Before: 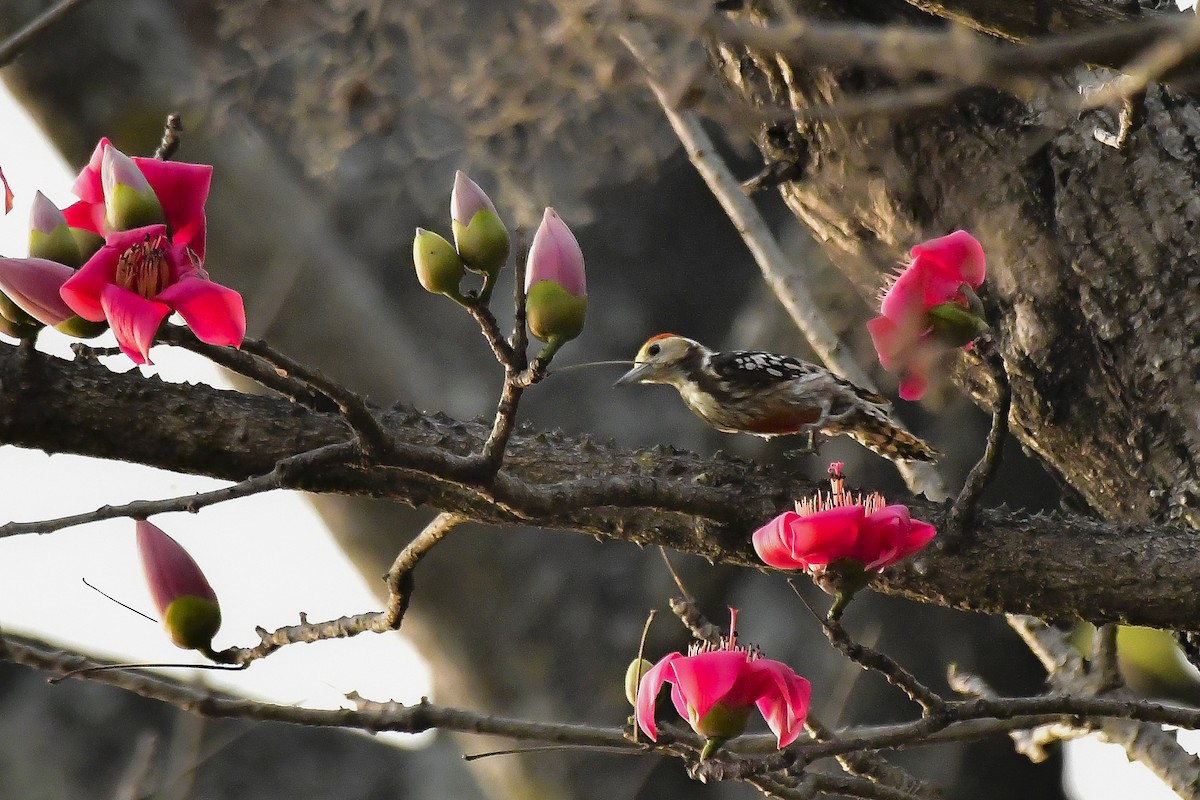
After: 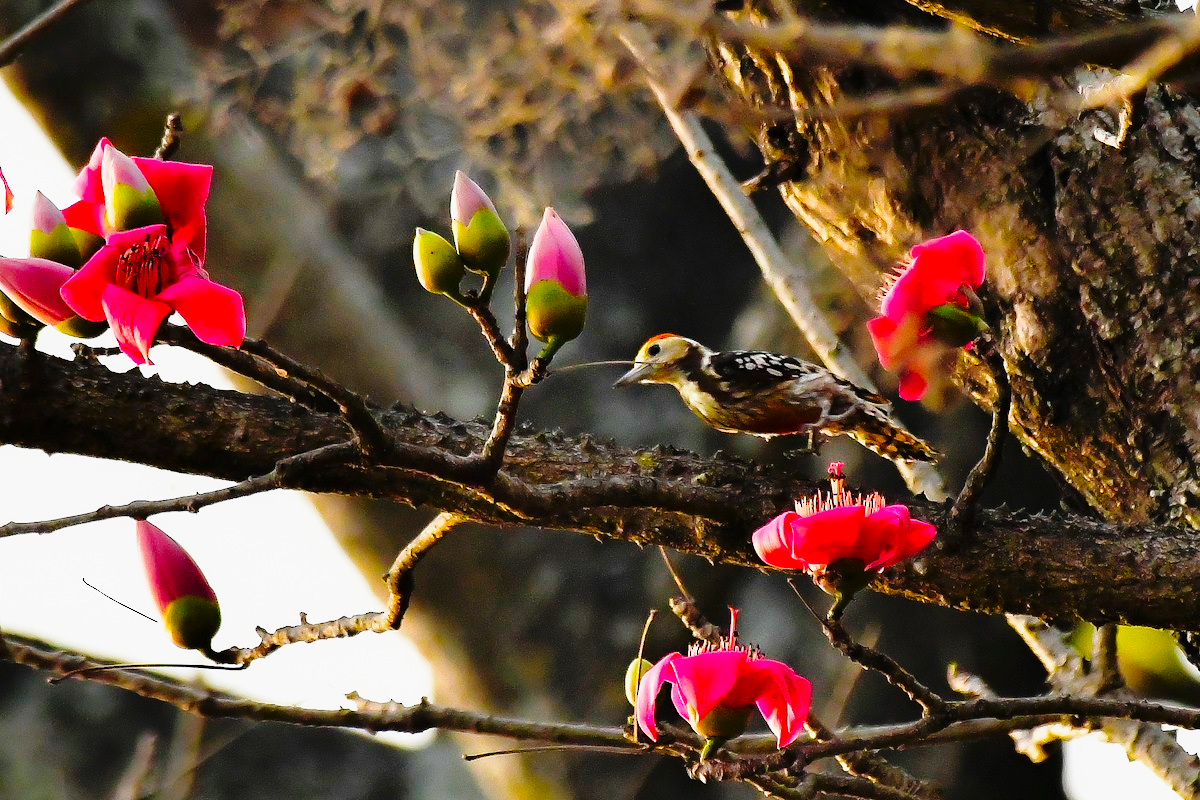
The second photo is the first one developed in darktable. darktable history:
exposure: exposure -0.213 EV, compensate exposure bias true, compensate highlight preservation false
color balance rgb: perceptual saturation grading › global saturation 30.204%, global vibrance 20%
base curve: curves: ch0 [(0, 0) (0.04, 0.03) (0.133, 0.232) (0.448, 0.748) (0.843, 0.968) (1, 1)], preserve colors none
